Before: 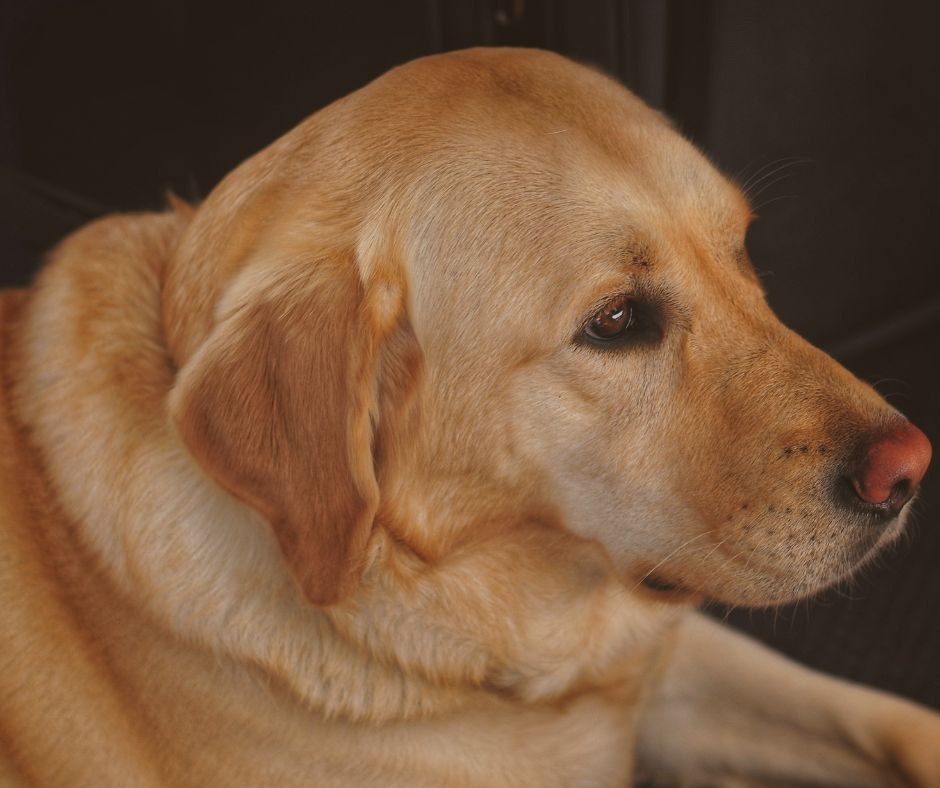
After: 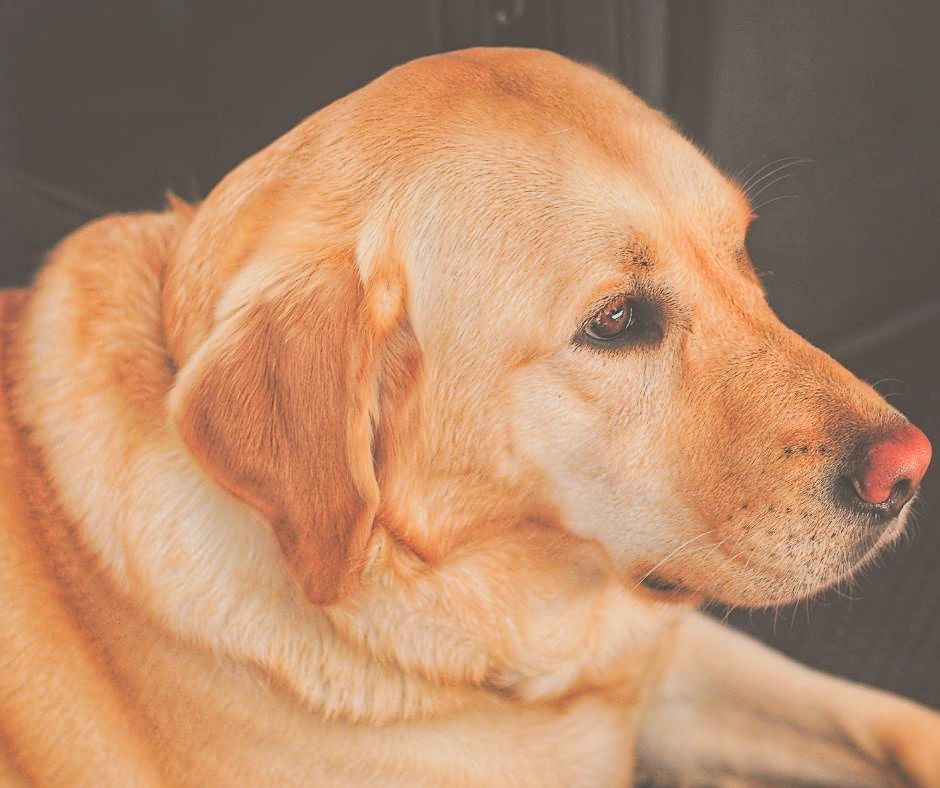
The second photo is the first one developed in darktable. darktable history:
exposure: black level correction -0.024, exposure 1.396 EV, compensate highlight preservation false
local contrast: on, module defaults
contrast brightness saturation: contrast -0.187, saturation 0.186
filmic rgb: black relative exposure -5.07 EV, white relative exposure 3.98 EV, hardness 2.9, contrast 1.298, highlights saturation mix -31.23%
sharpen: on, module defaults
